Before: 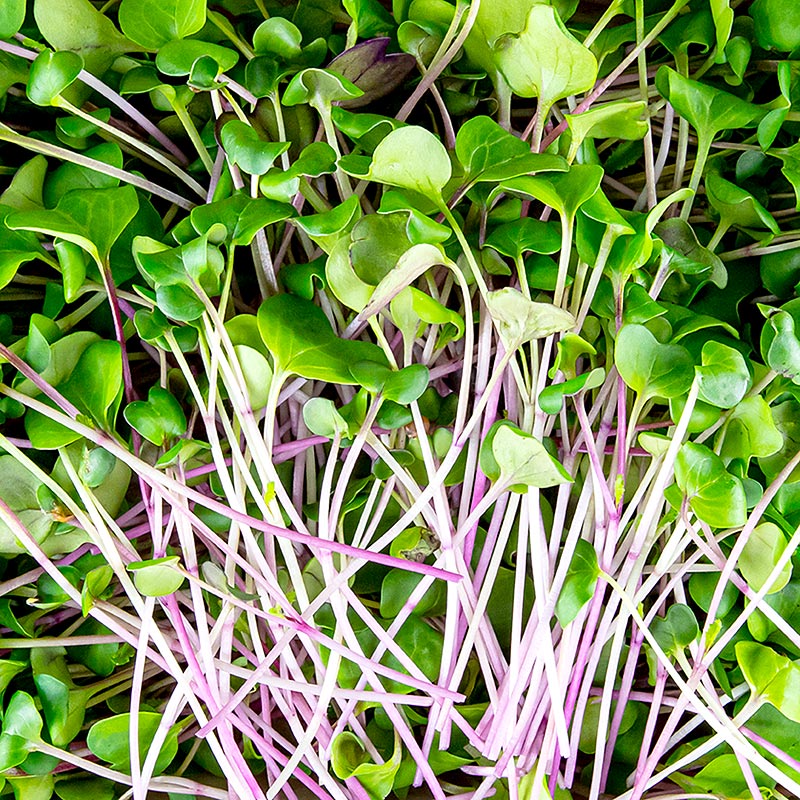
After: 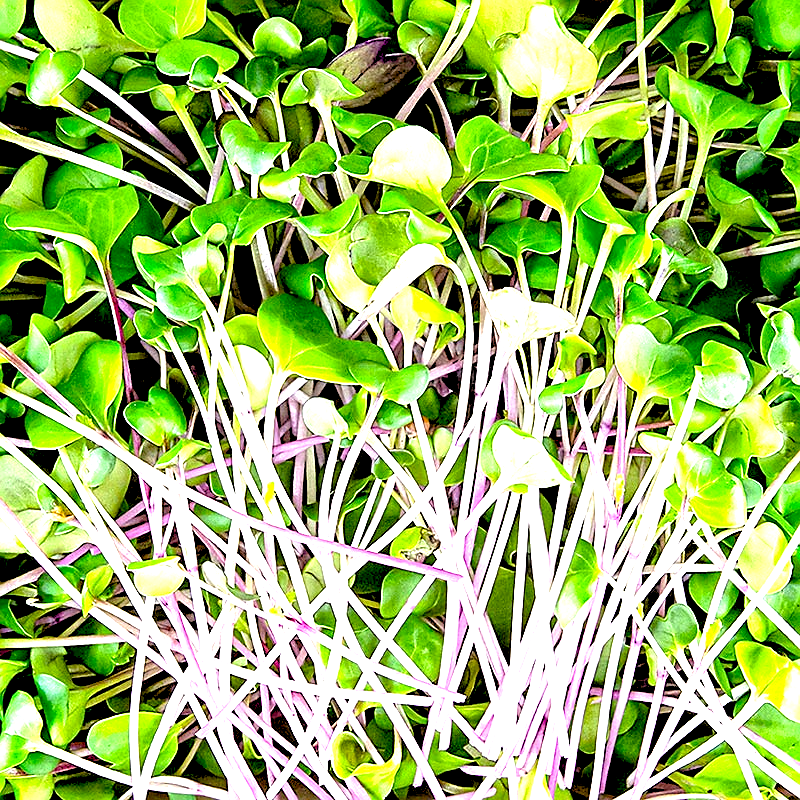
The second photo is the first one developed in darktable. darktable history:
sharpen: on, module defaults
rgb levels: levels [[0.01, 0.419, 0.839], [0, 0.5, 1], [0, 0.5, 1]]
exposure: black level correction 0.008, exposure 0.979 EV, compensate highlight preservation false
